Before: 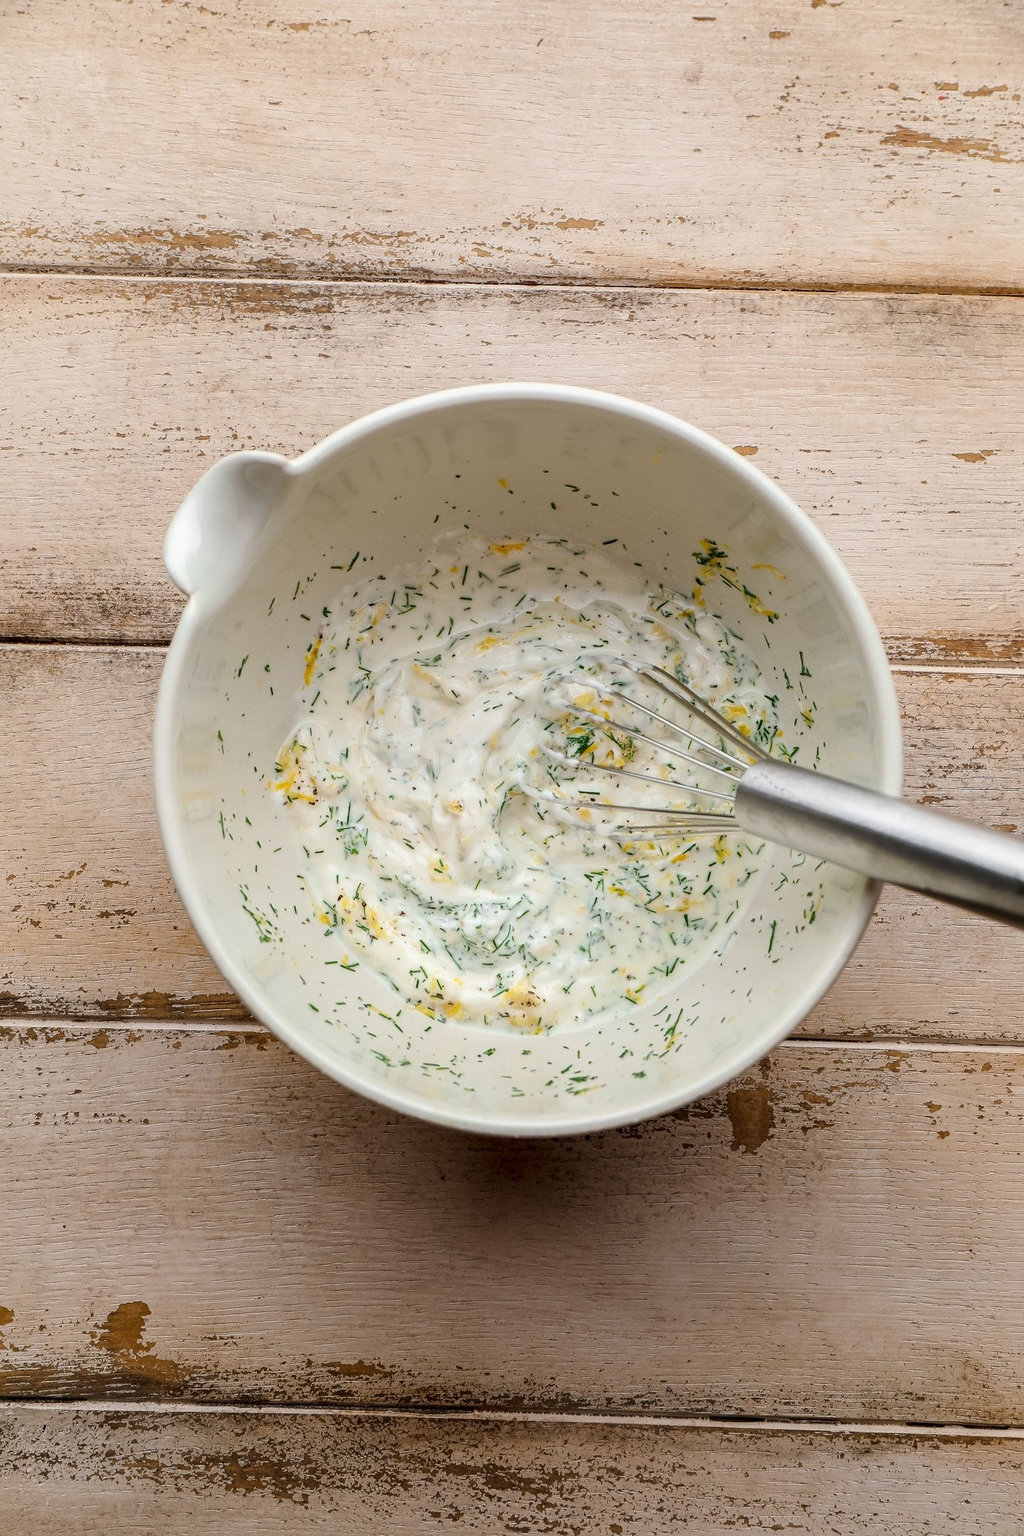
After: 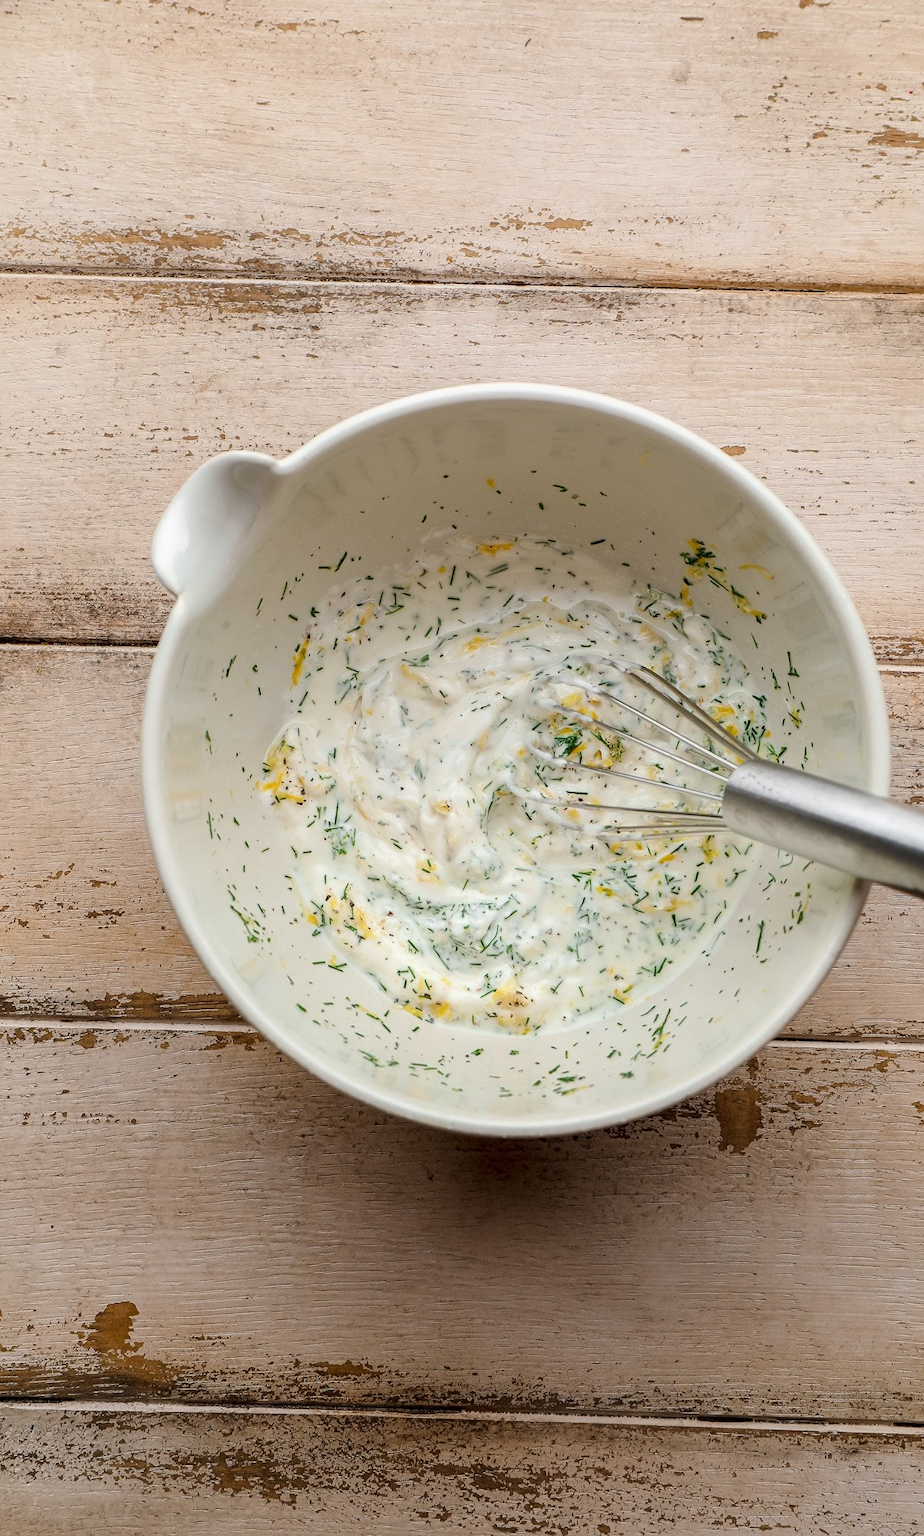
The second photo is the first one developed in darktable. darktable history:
crop and rotate: left 1.268%, right 8.352%
